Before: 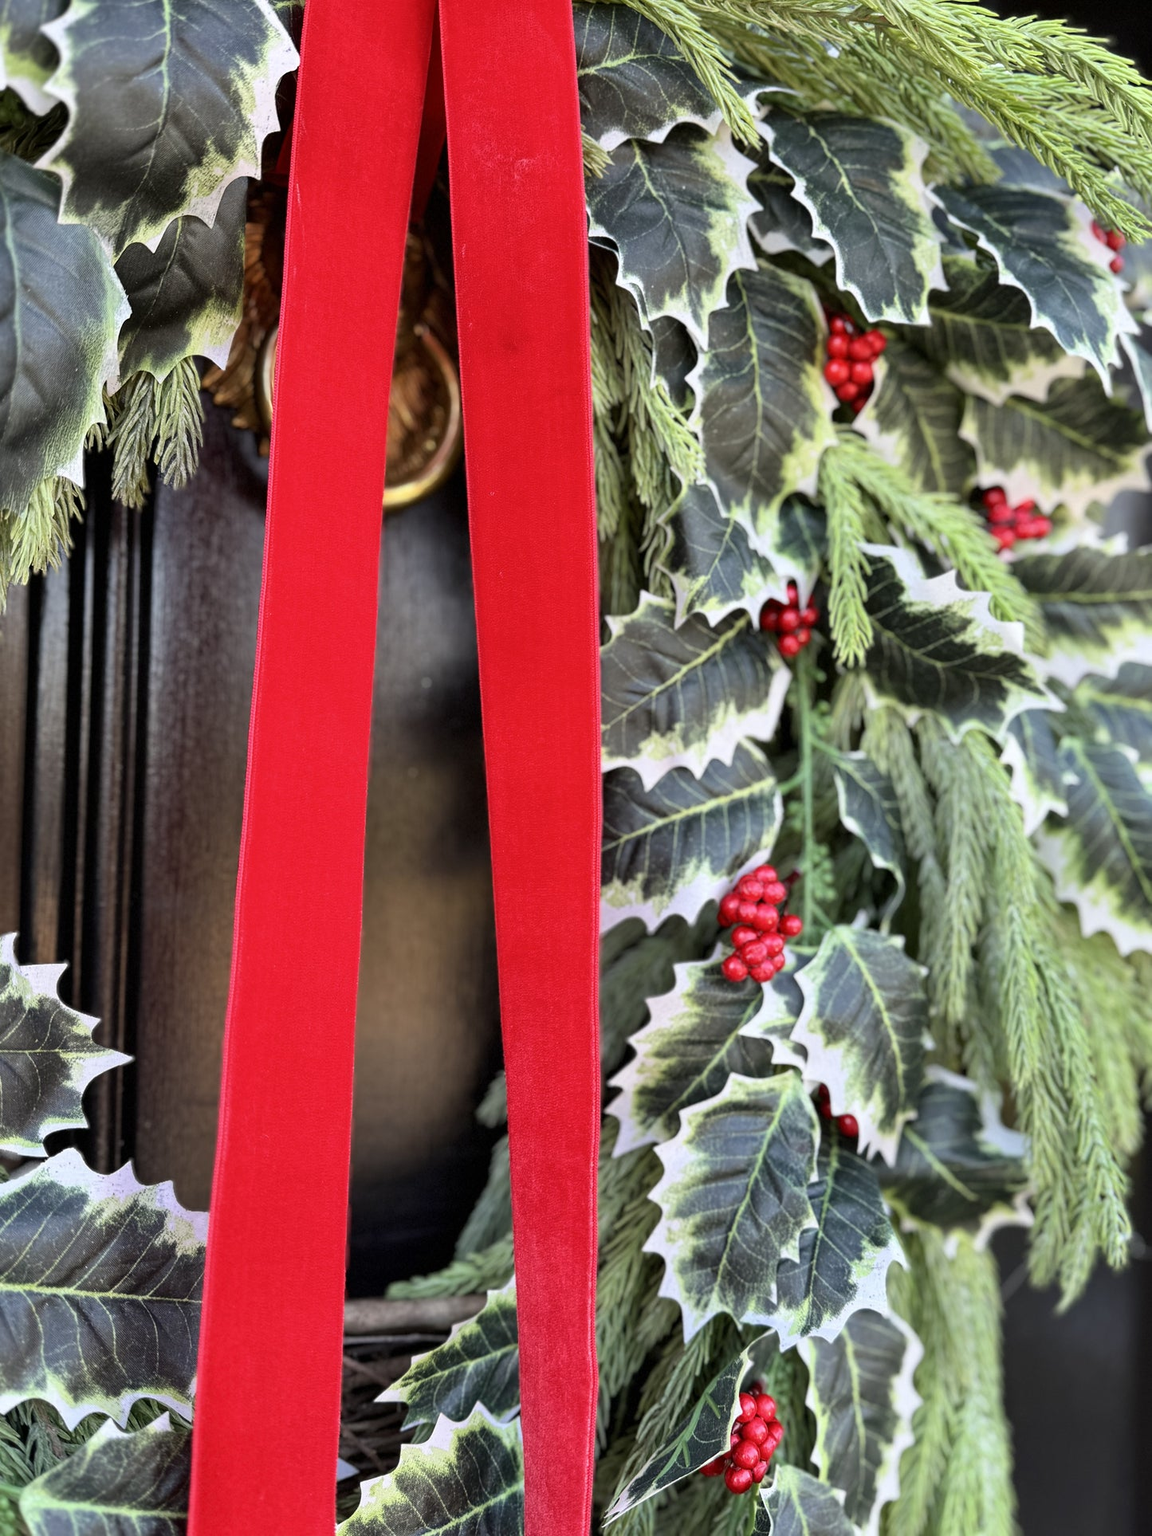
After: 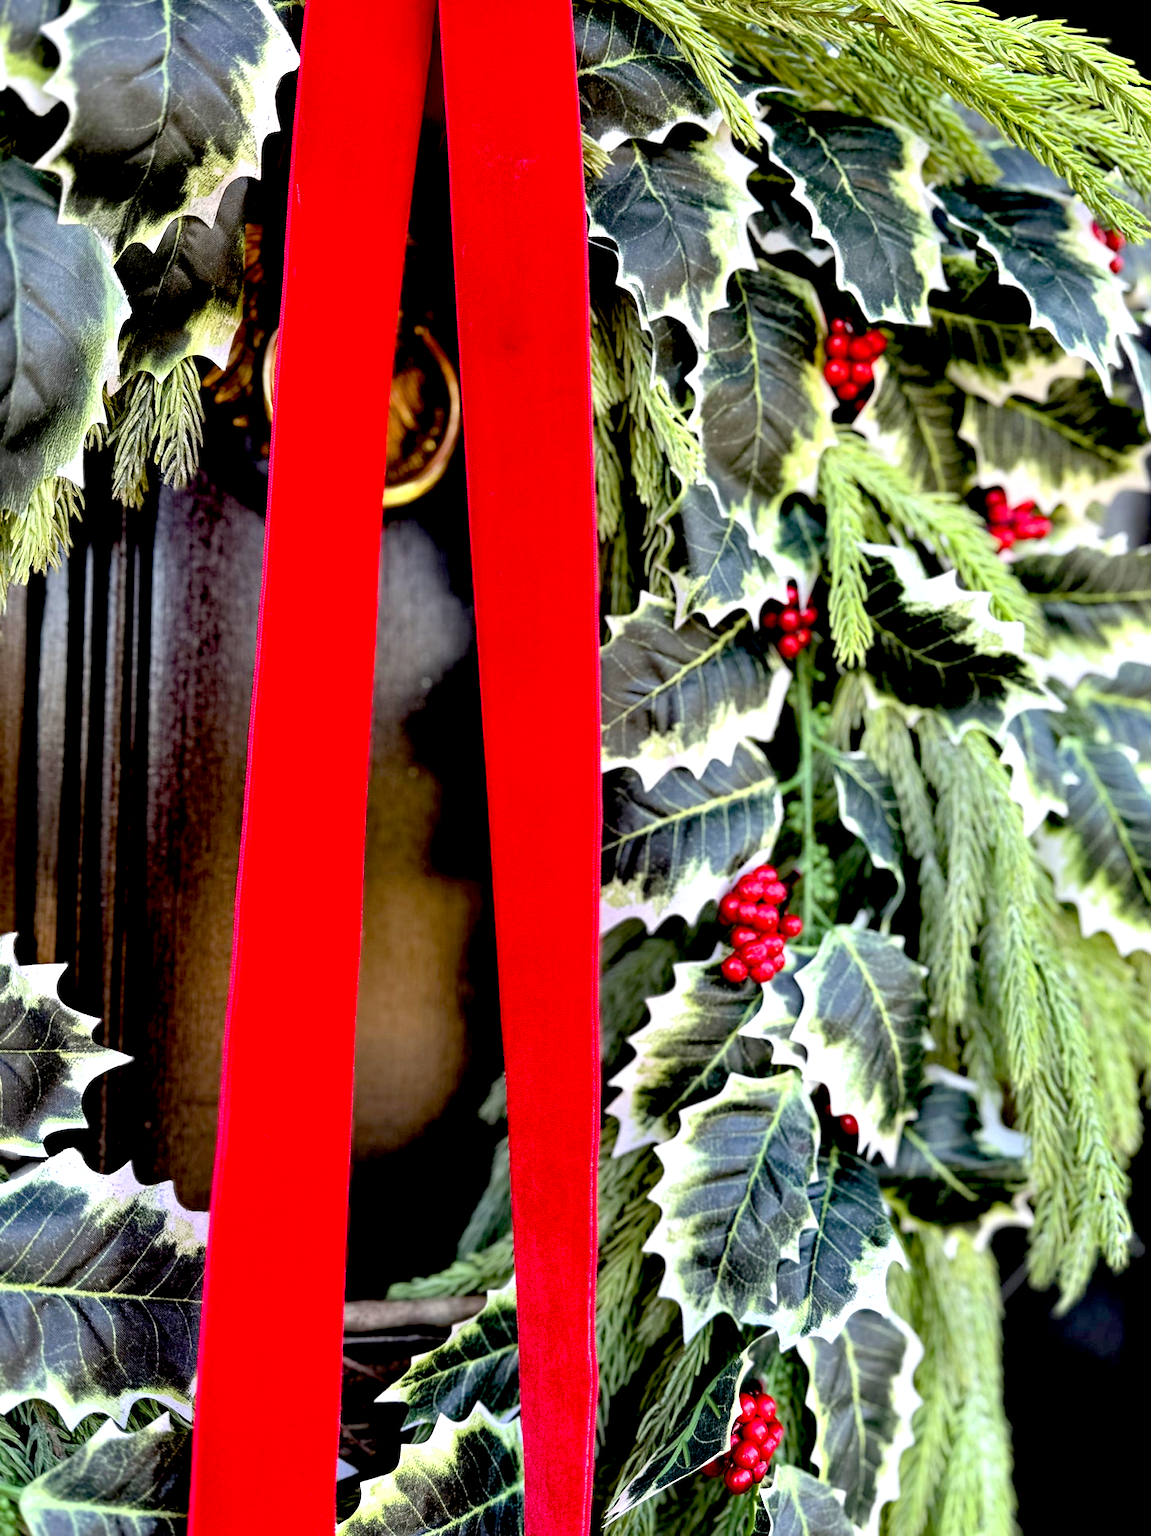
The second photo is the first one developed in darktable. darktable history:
exposure: black level correction 0.039, exposure 0.499 EV, compensate highlight preservation false
color balance rgb: perceptual saturation grading › global saturation 19.881%
